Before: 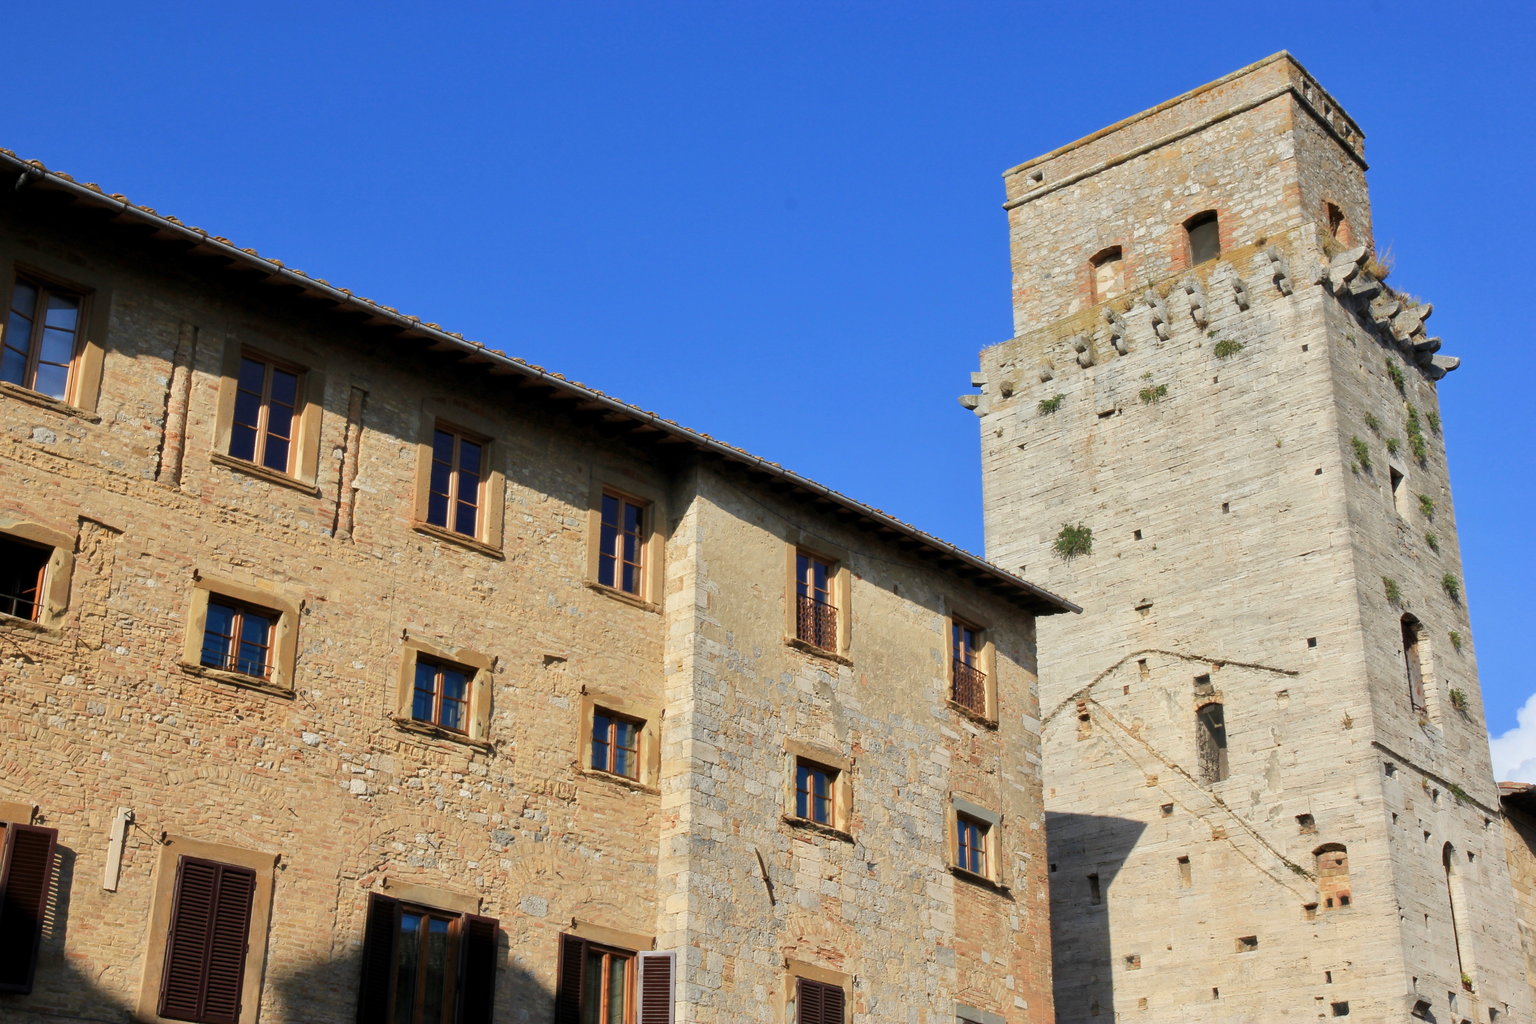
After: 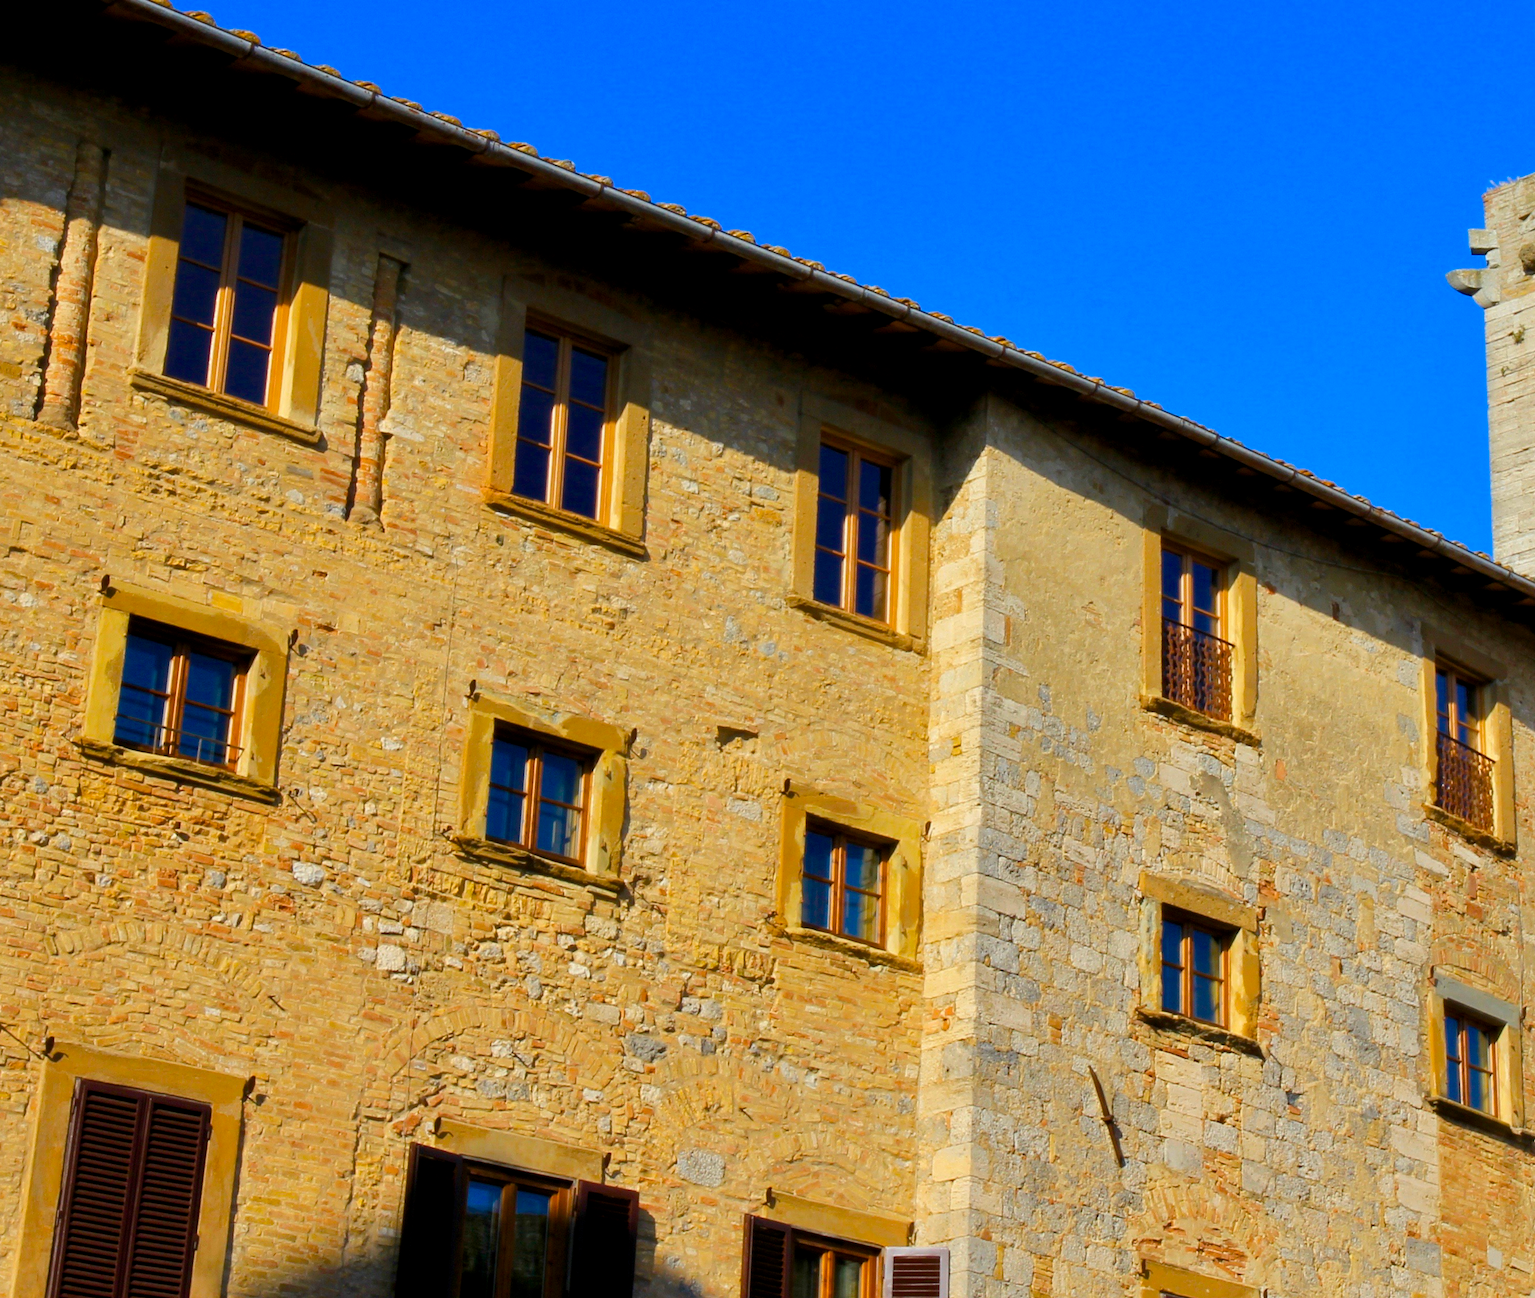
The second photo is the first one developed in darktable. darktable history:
crop: left 8.862%, top 23.652%, right 34.264%, bottom 4.237%
color balance rgb: linear chroma grading › global chroma 22.585%, perceptual saturation grading › global saturation 25.213%, global vibrance 20%
